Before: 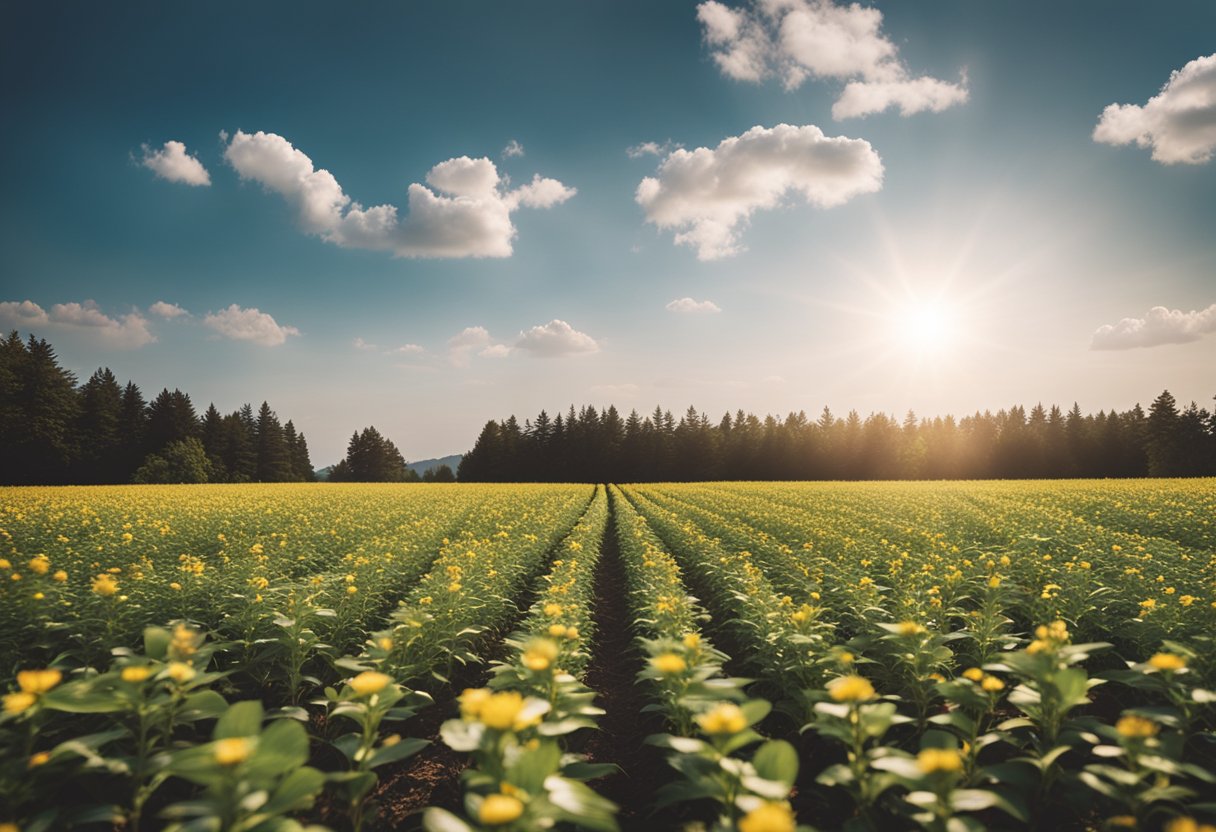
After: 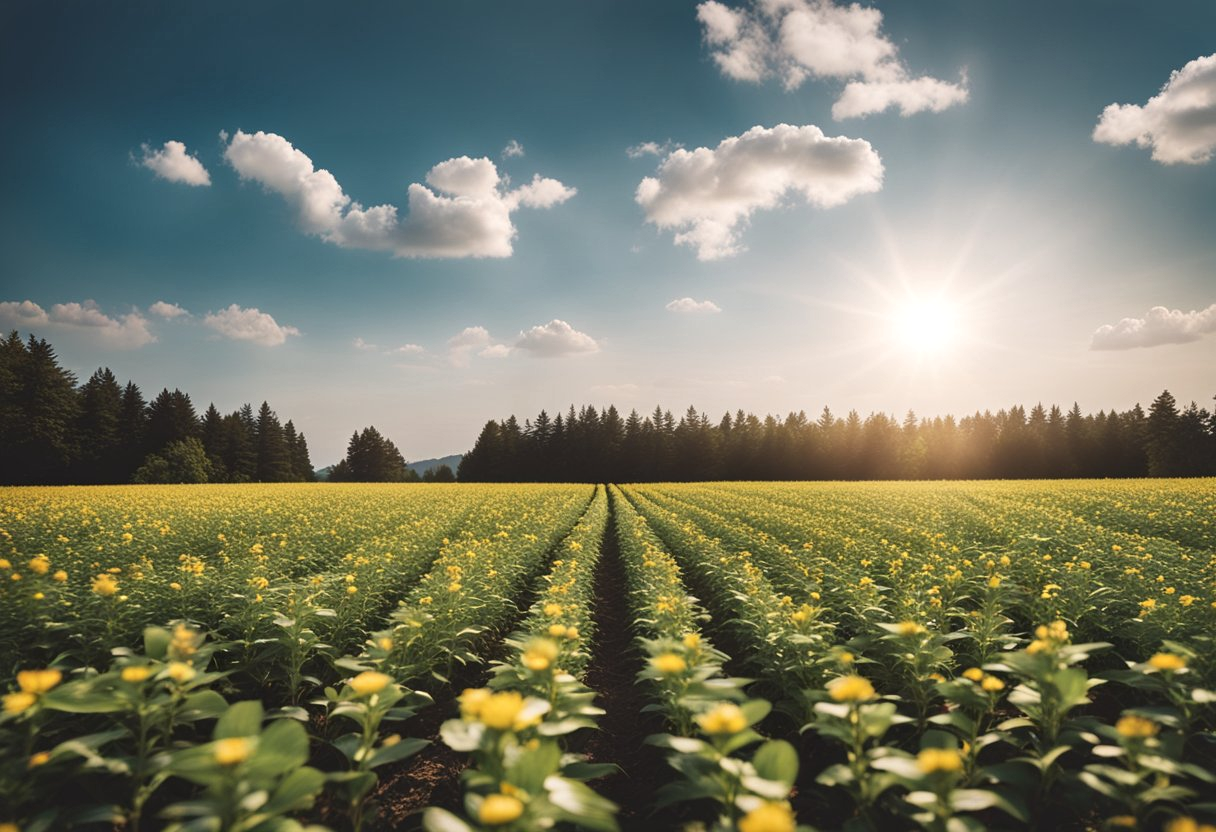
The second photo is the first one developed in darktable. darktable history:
local contrast: mode bilateral grid, contrast 19, coarseness 50, detail 129%, midtone range 0.2
